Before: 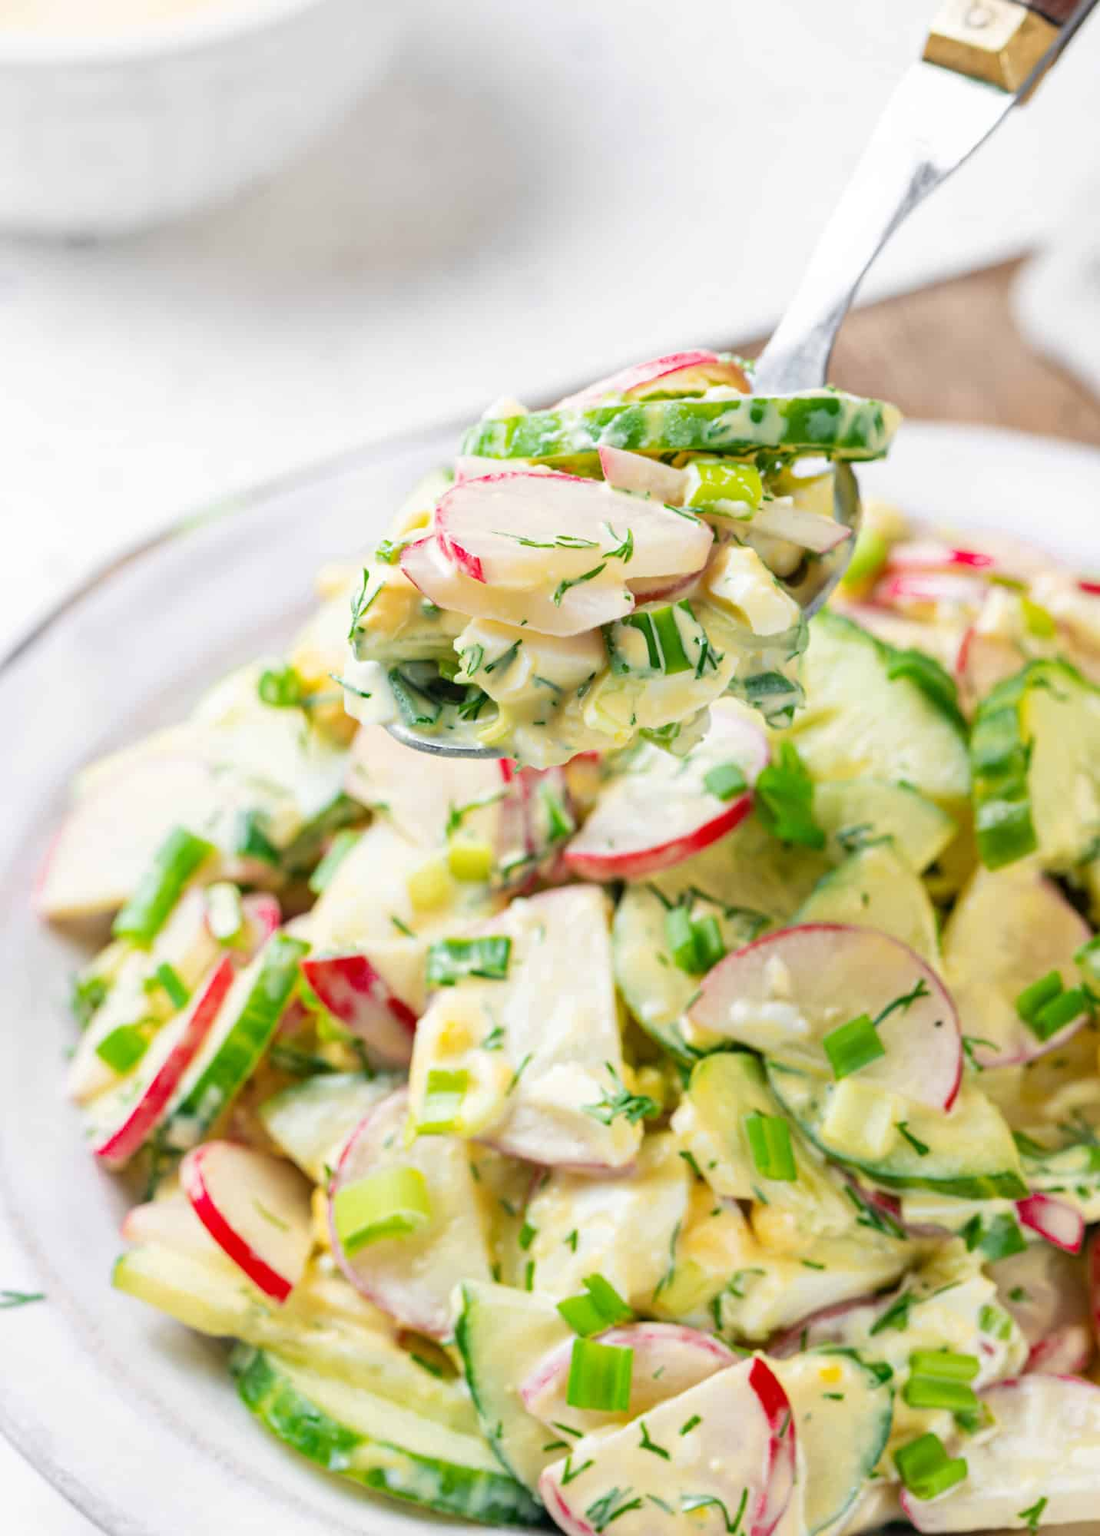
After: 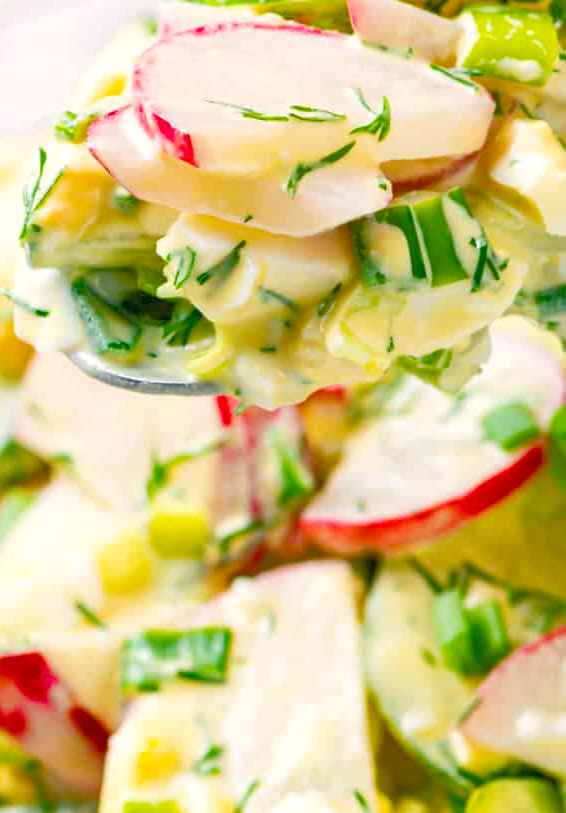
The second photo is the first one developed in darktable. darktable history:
color balance rgb: shadows lift › luminance -4.859%, shadows lift › chroma 1.173%, shadows lift › hue 218.73°, highlights gain › luminance 7.237%, highlights gain › chroma 0.928%, highlights gain › hue 47.37°, linear chroma grading › global chroma 15.642%, perceptual saturation grading › global saturation 44.81%, perceptual saturation grading › highlights -50.36%, perceptual saturation grading › shadows 30.203%
tone equalizer: -7 EV 0.16 EV, -6 EV 0.589 EV, -5 EV 1.11 EV, -4 EV 1.3 EV, -3 EV 1.18 EV, -2 EV 0.6 EV, -1 EV 0.151 EV
crop: left 30.308%, top 29.605%, right 30.145%, bottom 29.725%
